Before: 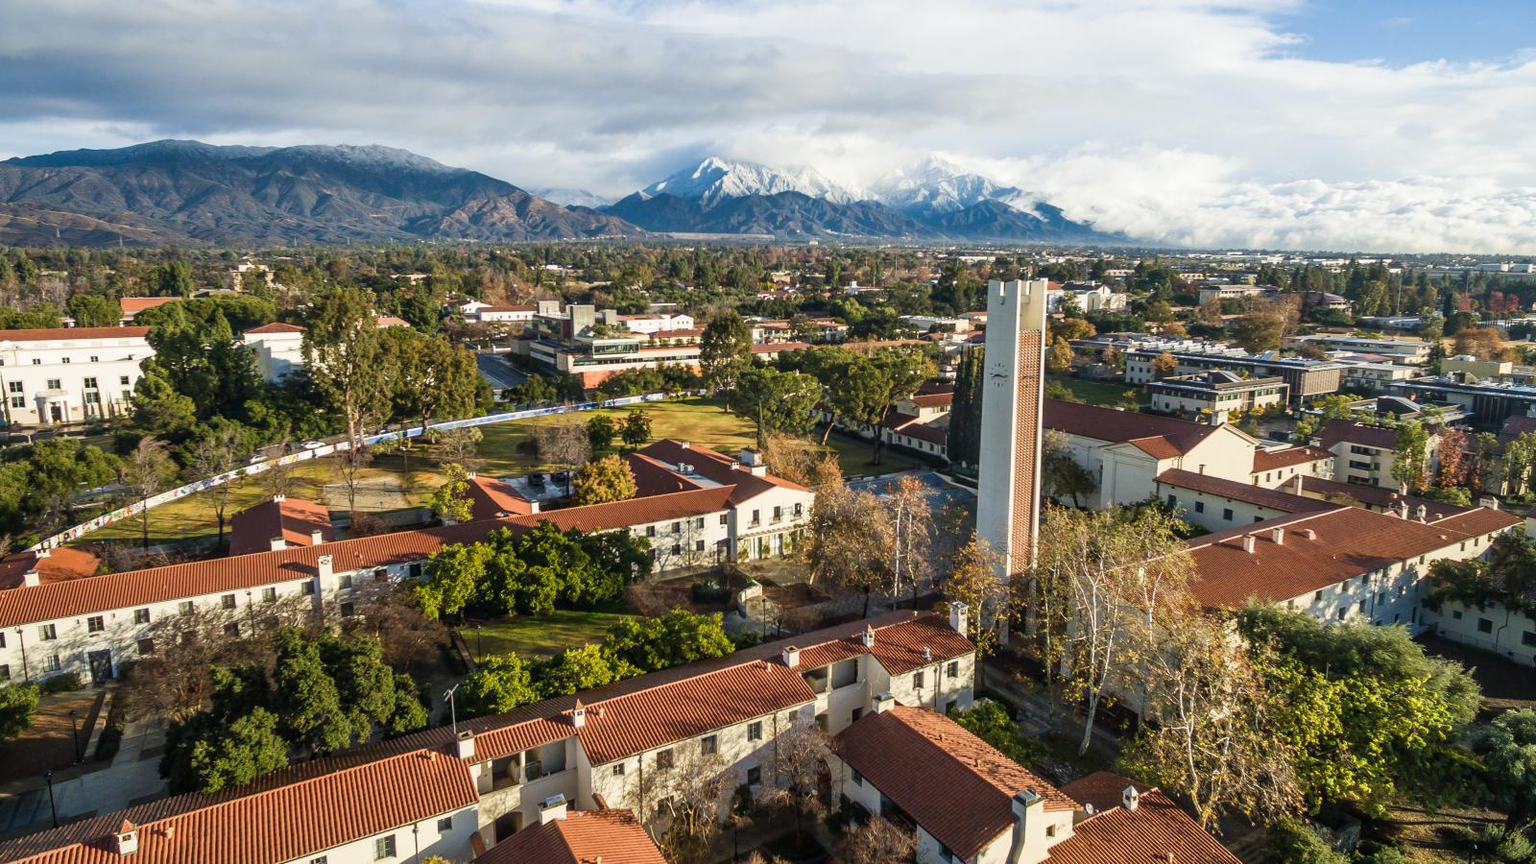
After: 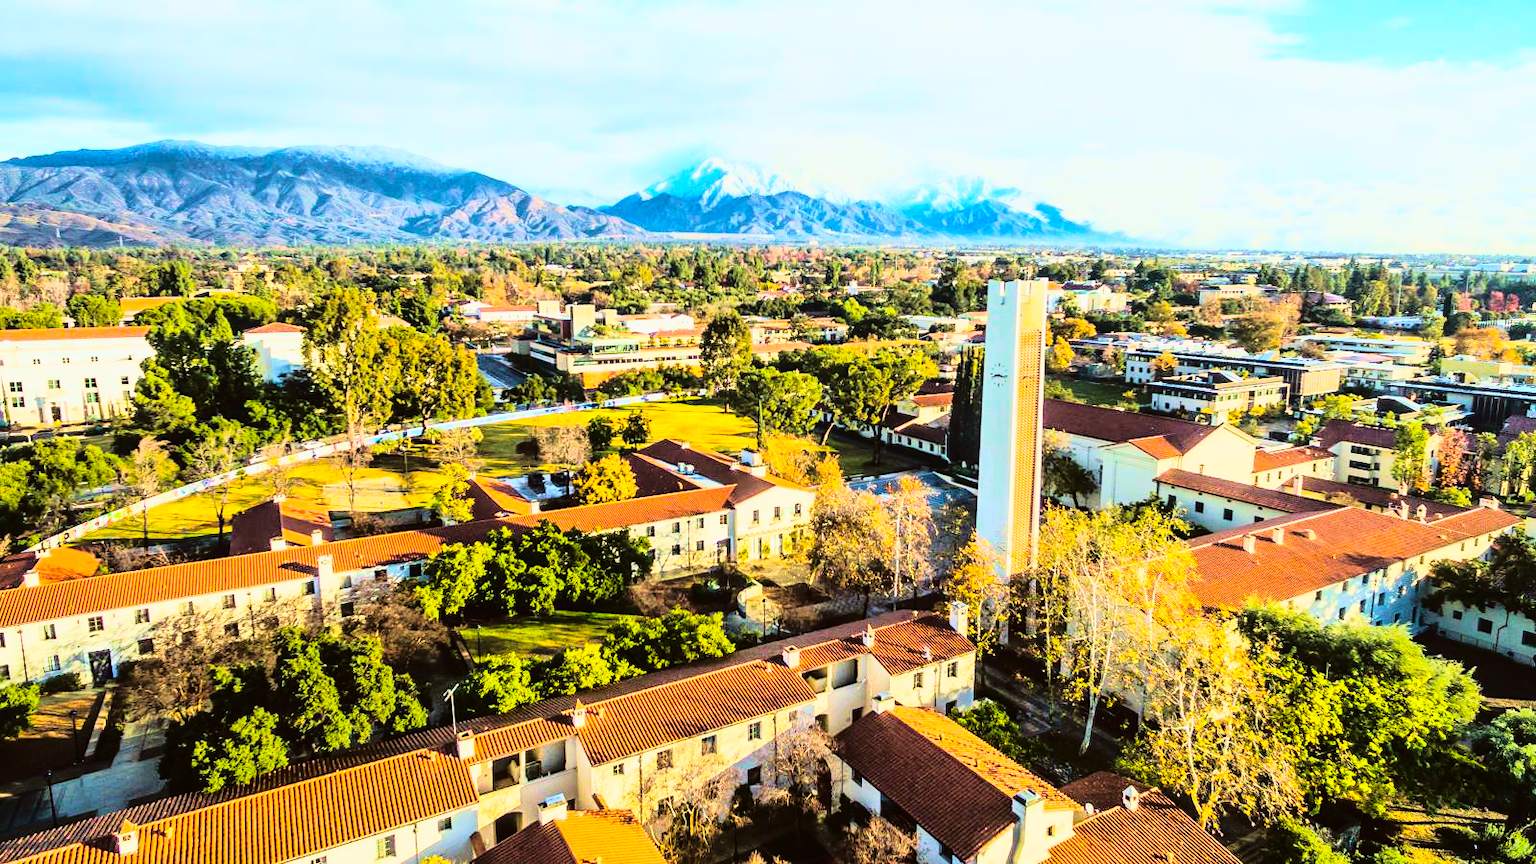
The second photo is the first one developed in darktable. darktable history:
color balance rgb: perceptual saturation grading › global saturation 61.477%, perceptual saturation grading › highlights 20.83%, perceptual saturation grading › shadows -50.14%, contrast -9.591%
base curve: curves: ch0 [(0, 0) (0.007, 0.004) (0.027, 0.03) (0.046, 0.07) (0.207, 0.54) (0.442, 0.872) (0.673, 0.972) (1, 1)]
tone curve: curves: ch0 [(0, 0.014) (0.17, 0.099) (0.392, 0.438) (0.725, 0.828) (0.872, 0.918) (1, 0.981)]; ch1 [(0, 0) (0.402, 0.36) (0.489, 0.491) (0.5, 0.503) (0.515, 0.52) (0.545, 0.572) (0.615, 0.662) (0.701, 0.725) (1, 1)]; ch2 [(0, 0) (0.42, 0.458) (0.485, 0.499) (0.503, 0.503) (0.531, 0.542) (0.561, 0.594) (0.644, 0.694) (0.717, 0.753) (1, 0.991)], color space Lab, linked channels, preserve colors none
color correction: highlights a* -2.86, highlights b* -1.95, shadows a* 2.22, shadows b* 2.74
velvia: strength 44.69%
